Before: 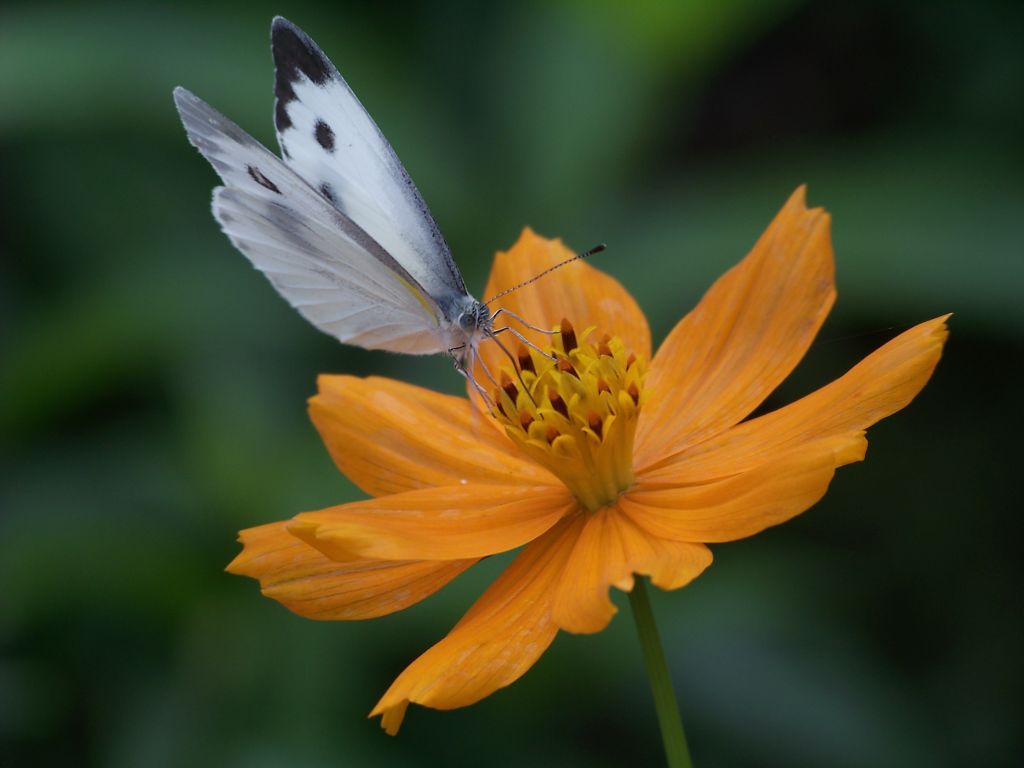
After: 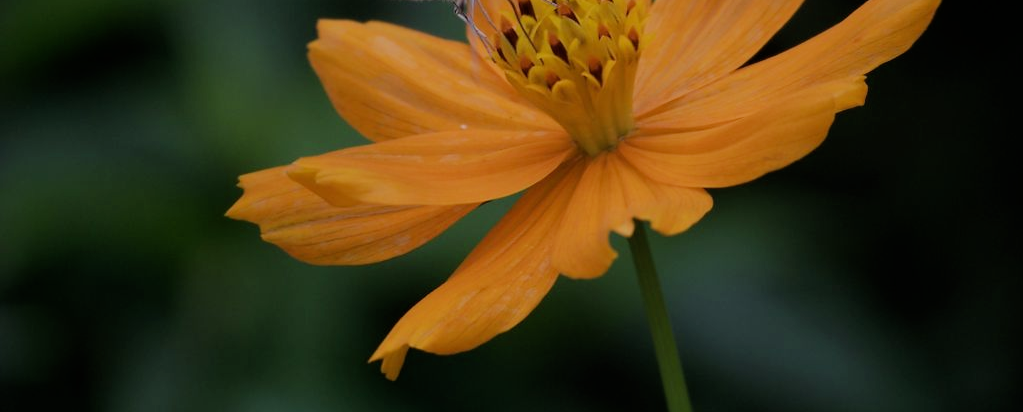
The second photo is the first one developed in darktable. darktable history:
crop and rotate: top 46.229%, right 0.097%
filmic rgb: black relative exposure -7.65 EV, white relative exposure 4.56 EV, threshold 2.98 EV, hardness 3.61, iterations of high-quality reconstruction 0, enable highlight reconstruction true
exposure: exposure -0.115 EV, compensate highlight preservation false
